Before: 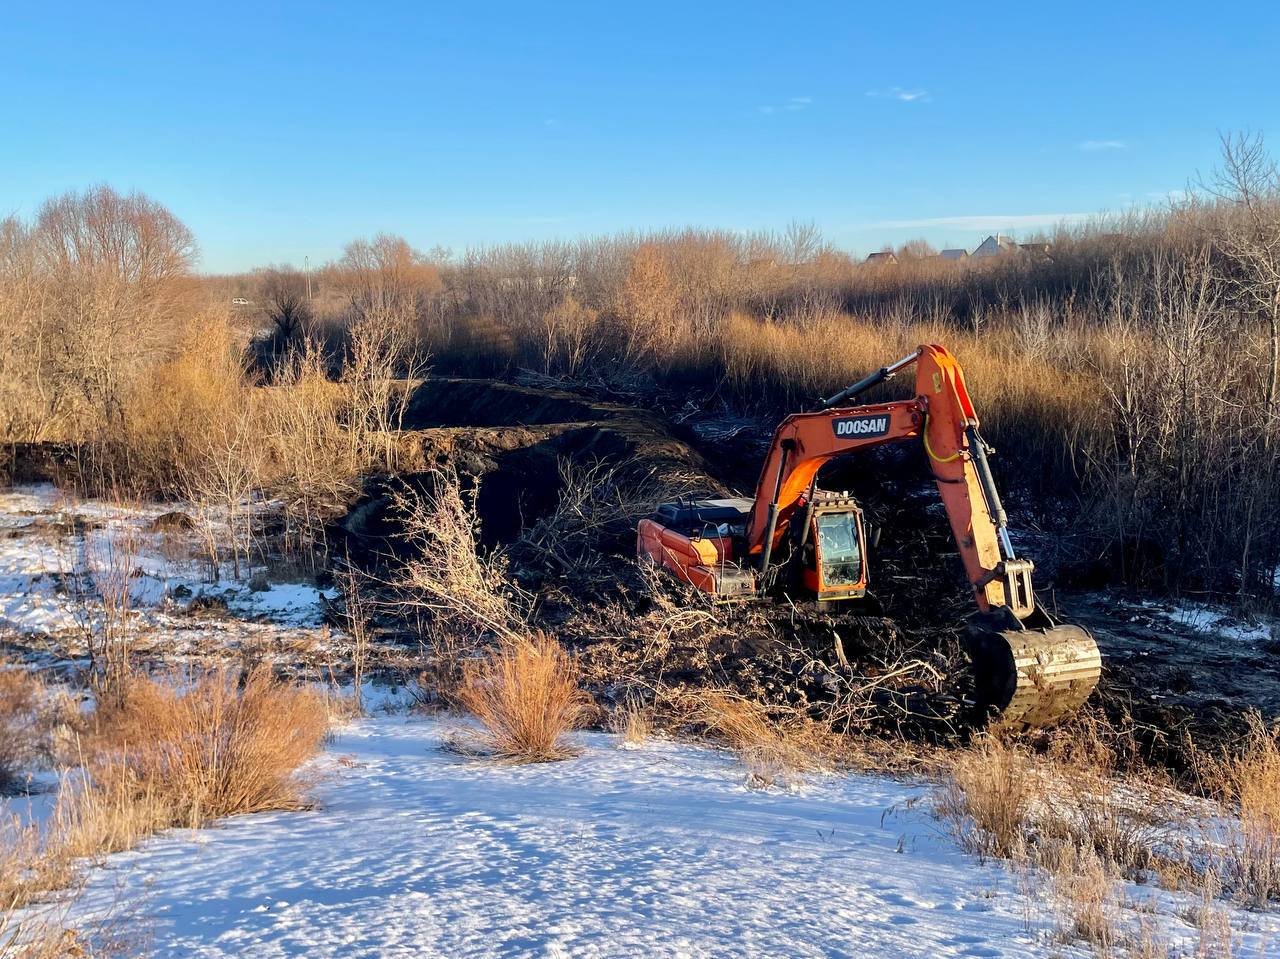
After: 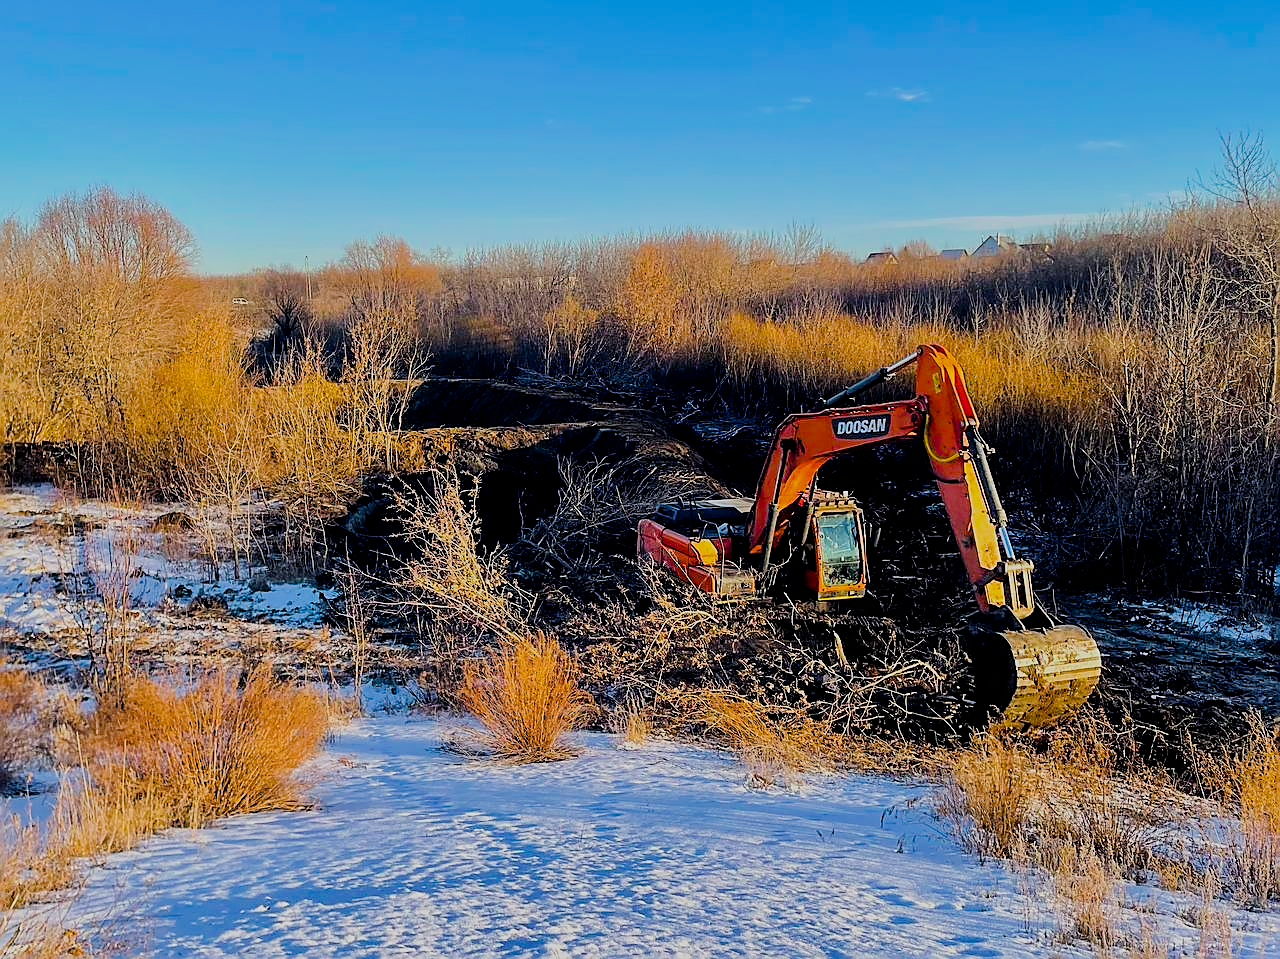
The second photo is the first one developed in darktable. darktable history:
color balance rgb: shadows lift › chroma 1.718%, shadows lift › hue 263.03°, perceptual saturation grading › global saturation 51.288%, global vibrance 21.426%
filmic rgb: black relative exposure -7.17 EV, white relative exposure 5.36 EV, threshold 5.96 EV, hardness 3.03, enable highlight reconstruction true
sharpen: radius 1.429, amount 1.268, threshold 0.781
